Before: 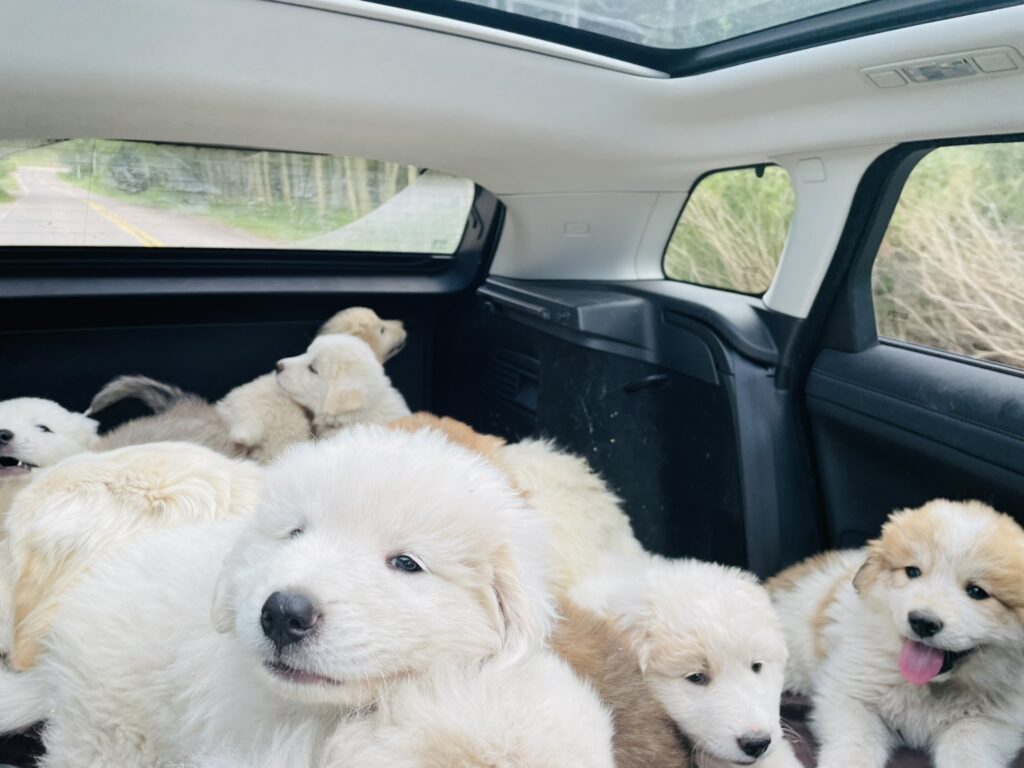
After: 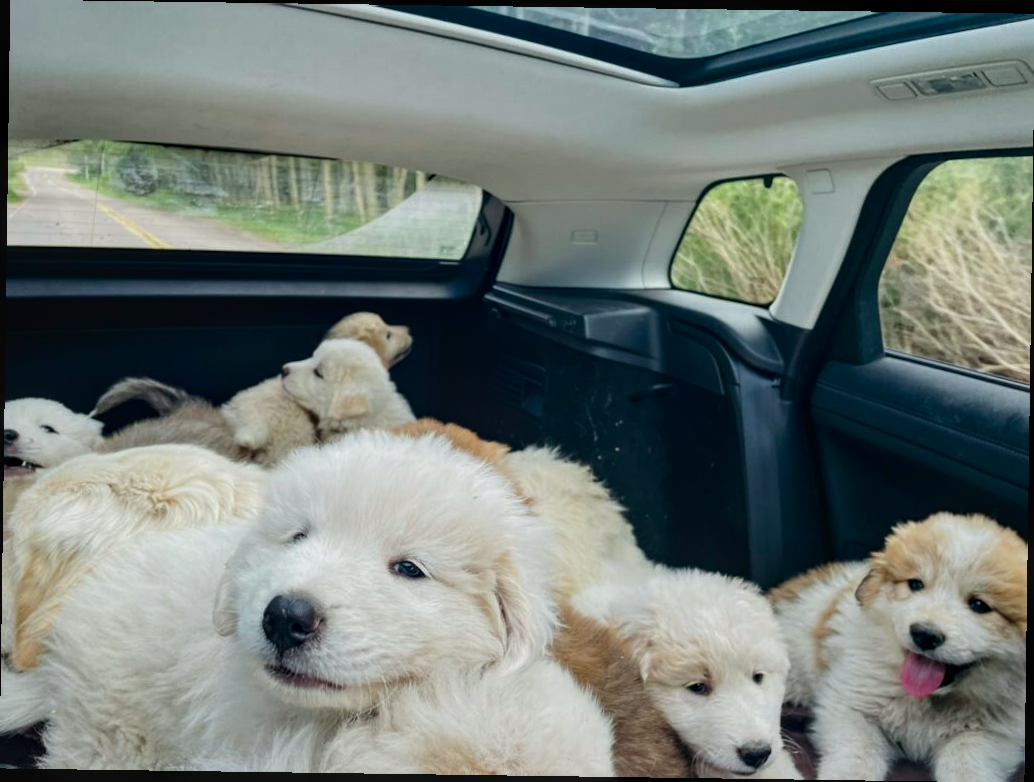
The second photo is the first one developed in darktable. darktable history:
color correction: highlights a* -2.68, highlights b* 2.57
contrast brightness saturation: brightness -0.2, saturation 0.08
local contrast: on, module defaults
rotate and perspective: rotation 0.8°, automatic cropping off
